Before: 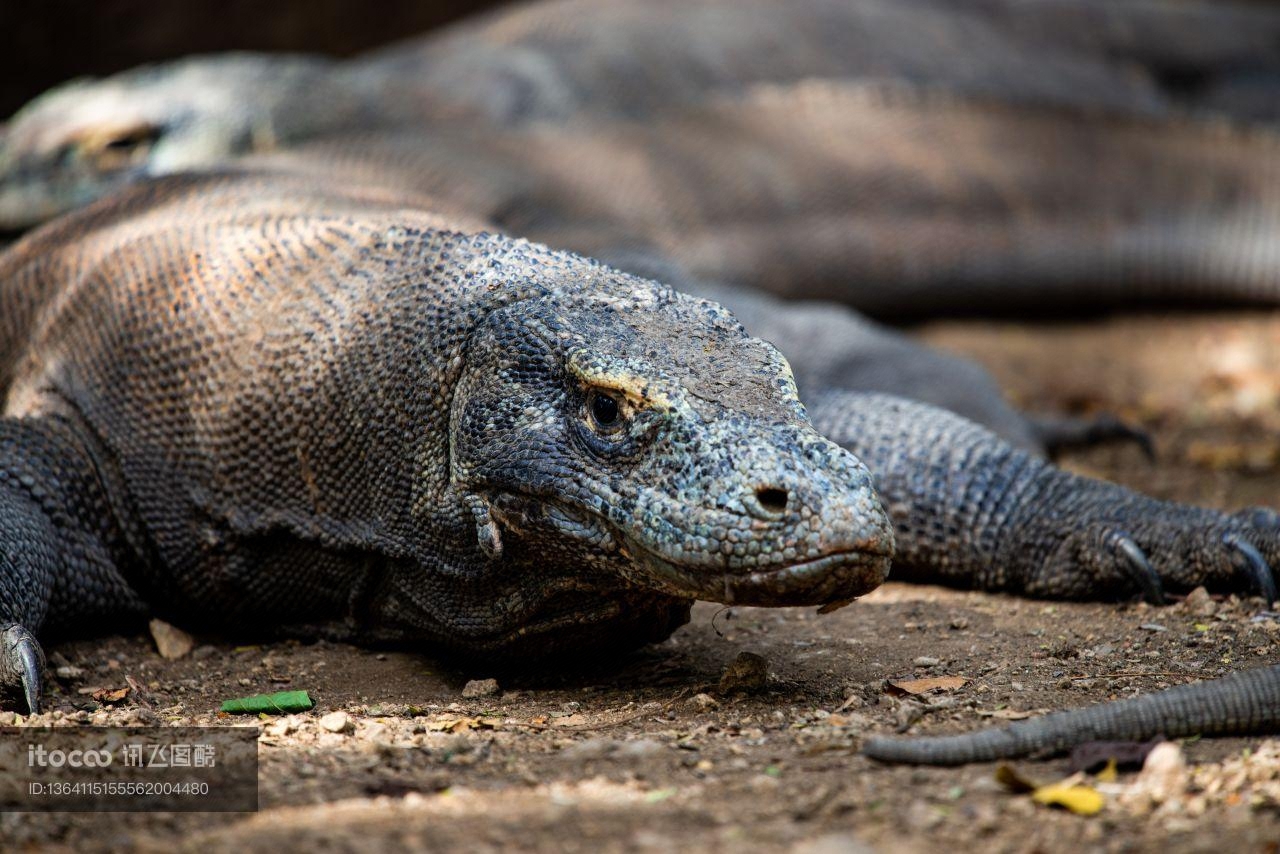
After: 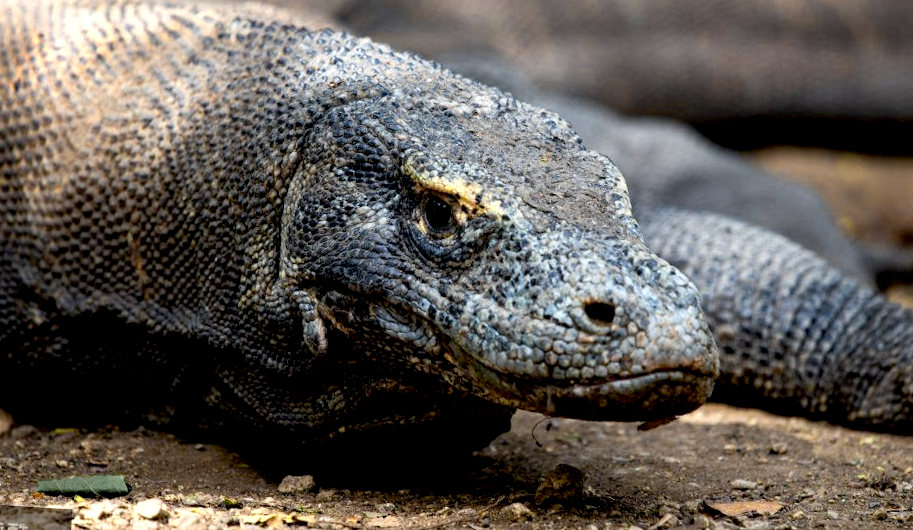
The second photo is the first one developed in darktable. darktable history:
exposure: black level correction 0.009, exposure 0.112 EV, compensate highlight preservation false
color zones: curves: ch0 [(0.004, 0.306) (0.107, 0.448) (0.252, 0.656) (0.41, 0.398) (0.595, 0.515) (0.768, 0.628)]; ch1 [(0.07, 0.323) (0.151, 0.452) (0.252, 0.608) (0.346, 0.221) (0.463, 0.189) (0.61, 0.368) (0.735, 0.395) (0.921, 0.412)]; ch2 [(0, 0.476) (0.132, 0.512) (0.243, 0.512) (0.397, 0.48) (0.522, 0.376) (0.634, 0.536) (0.761, 0.46)]
crop and rotate: angle -3.47°, left 9.845%, top 20.38%, right 12.395%, bottom 11.912%
